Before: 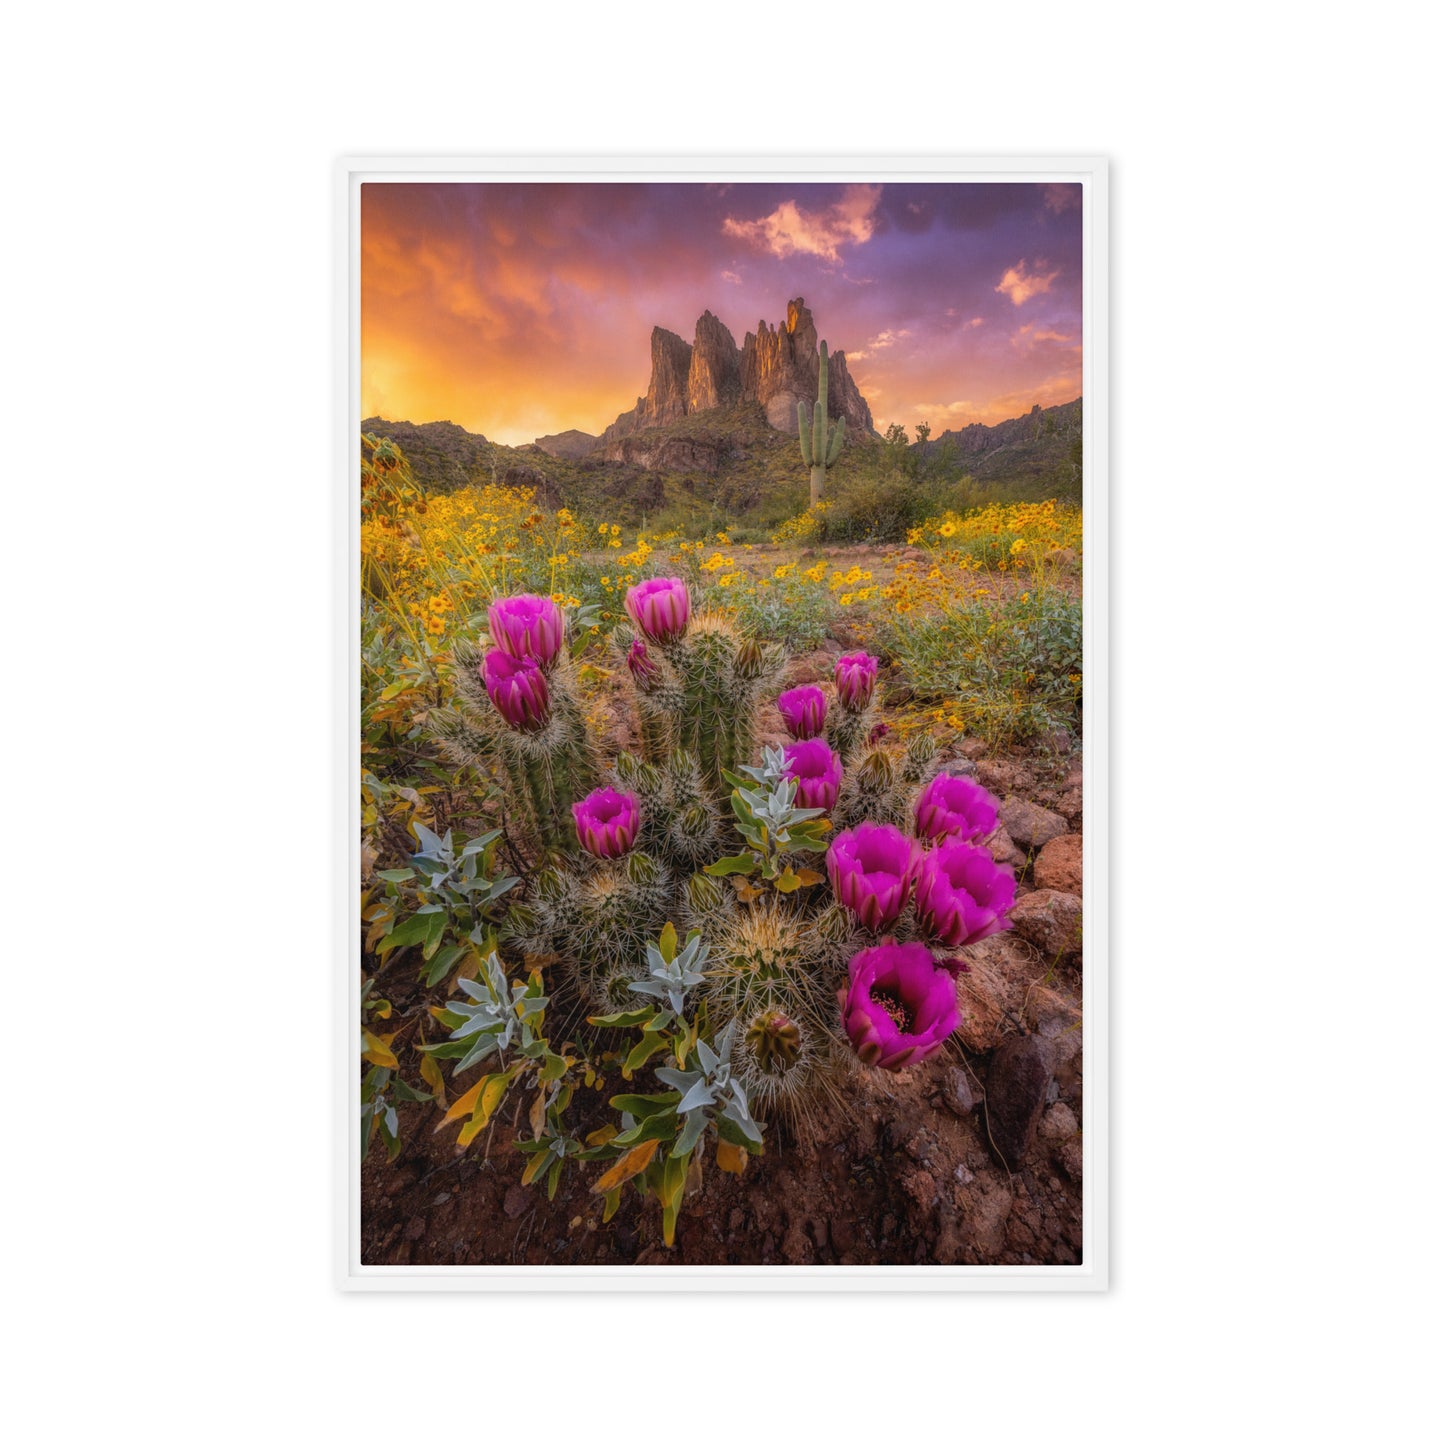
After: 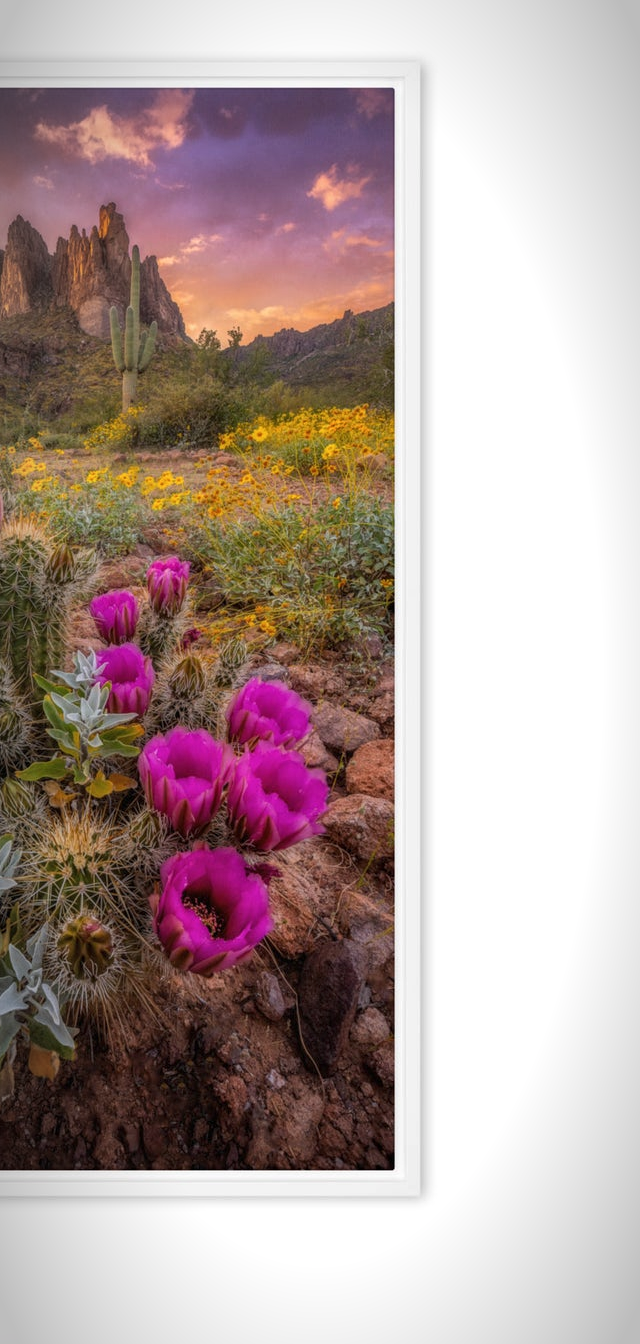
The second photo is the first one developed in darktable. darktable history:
vignetting: fall-off start 87%, automatic ratio true
local contrast: highlights 100%, shadows 100%, detail 120%, midtone range 0.2
crop: left 47.628%, top 6.643%, right 7.874%
